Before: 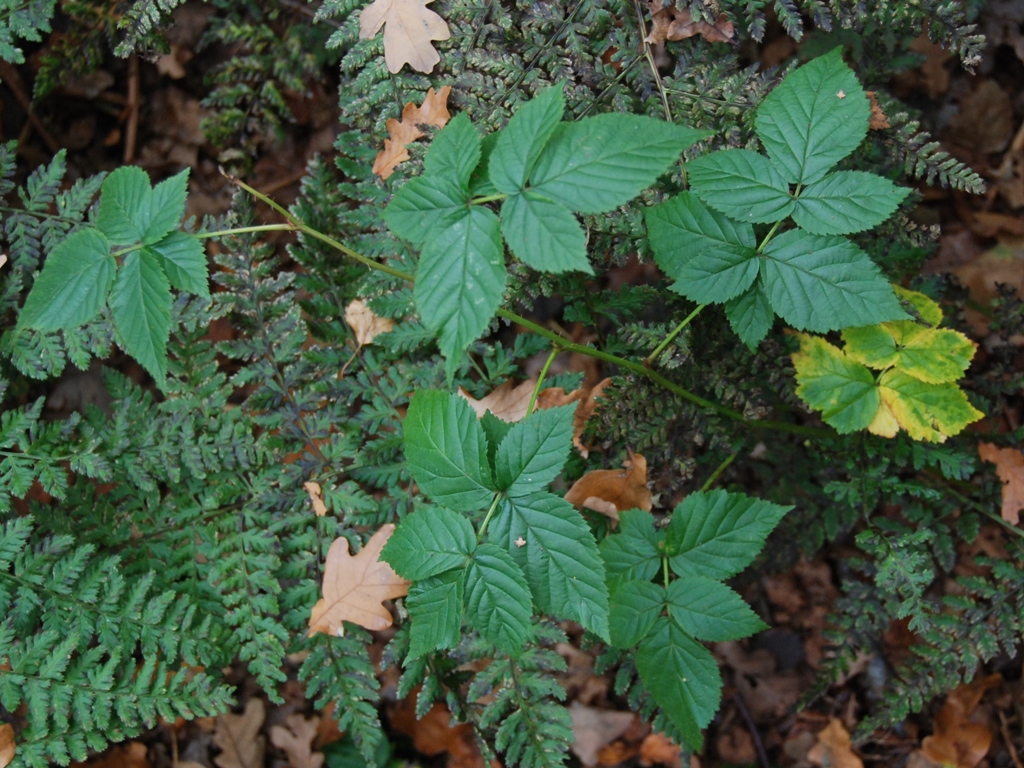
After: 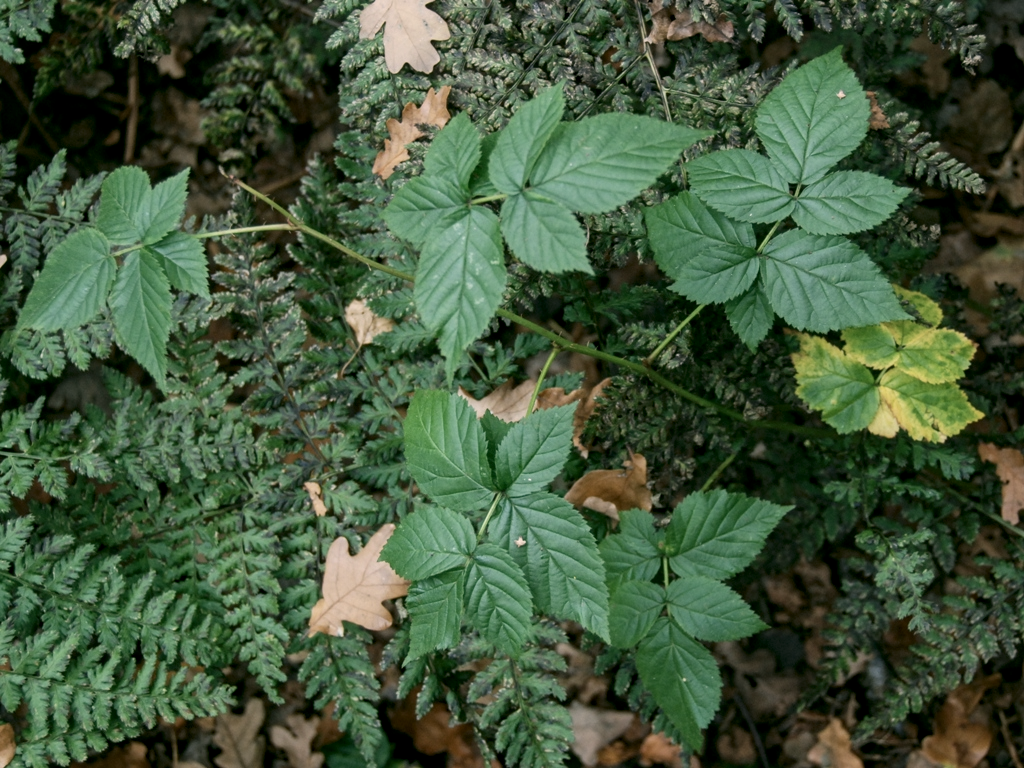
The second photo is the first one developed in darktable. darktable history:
contrast brightness saturation: contrast 0.099, saturation -0.29
local contrast: detail 130%
color correction: highlights a* 3.94, highlights b* 4.92, shadows a* -8.03, shadows b* 5.03
